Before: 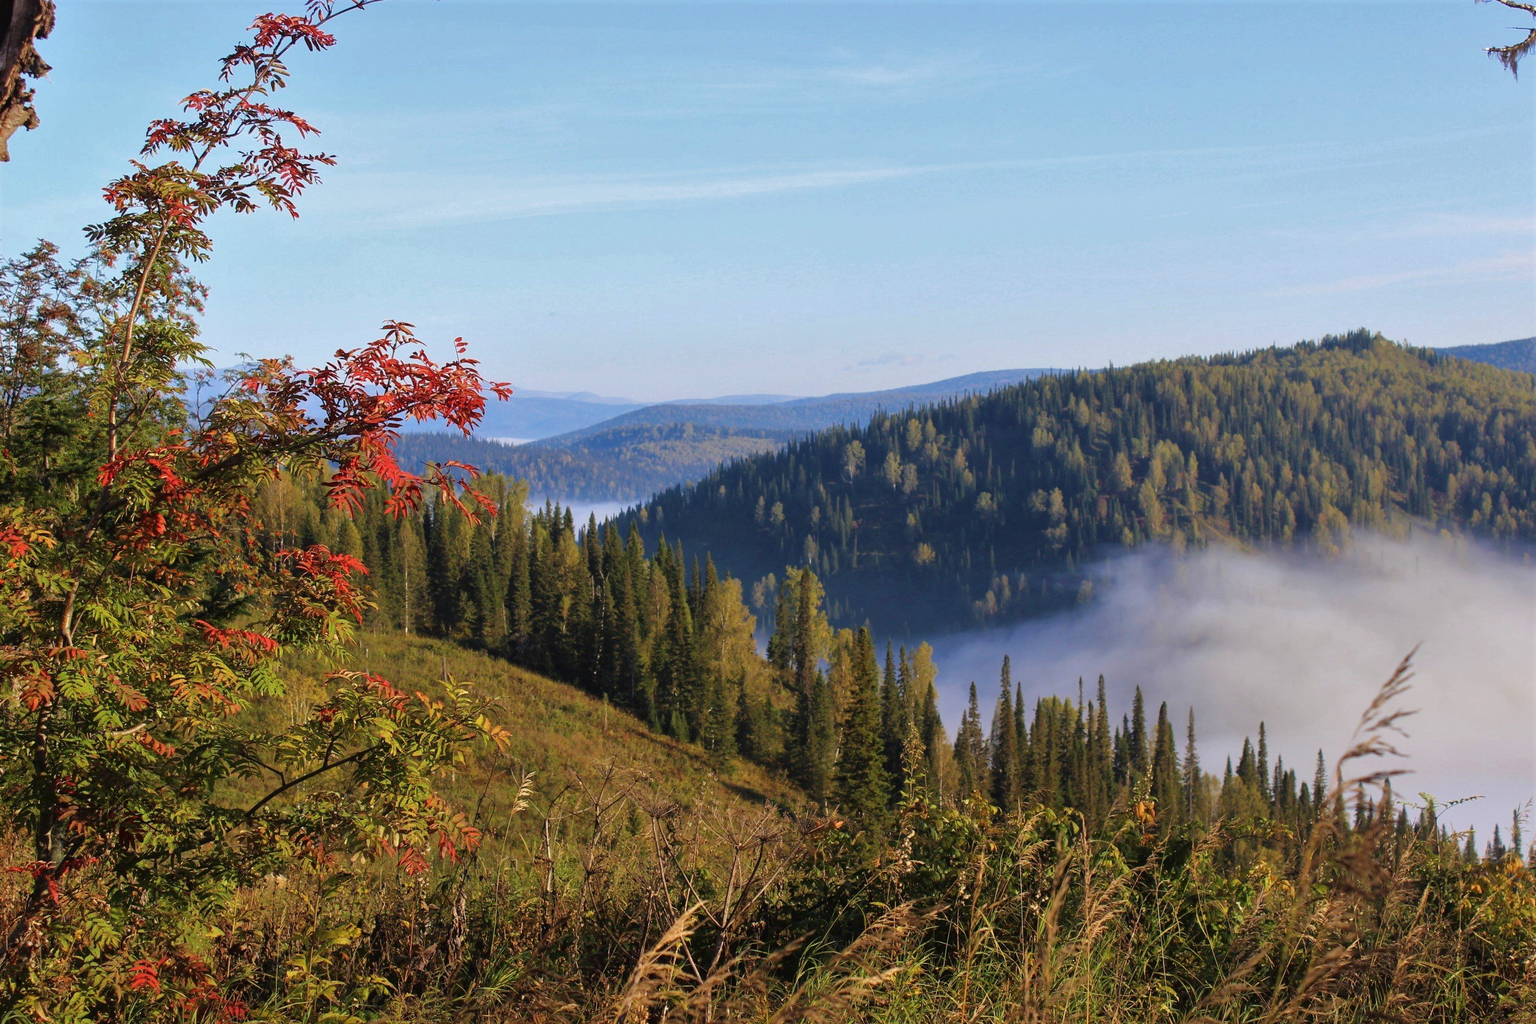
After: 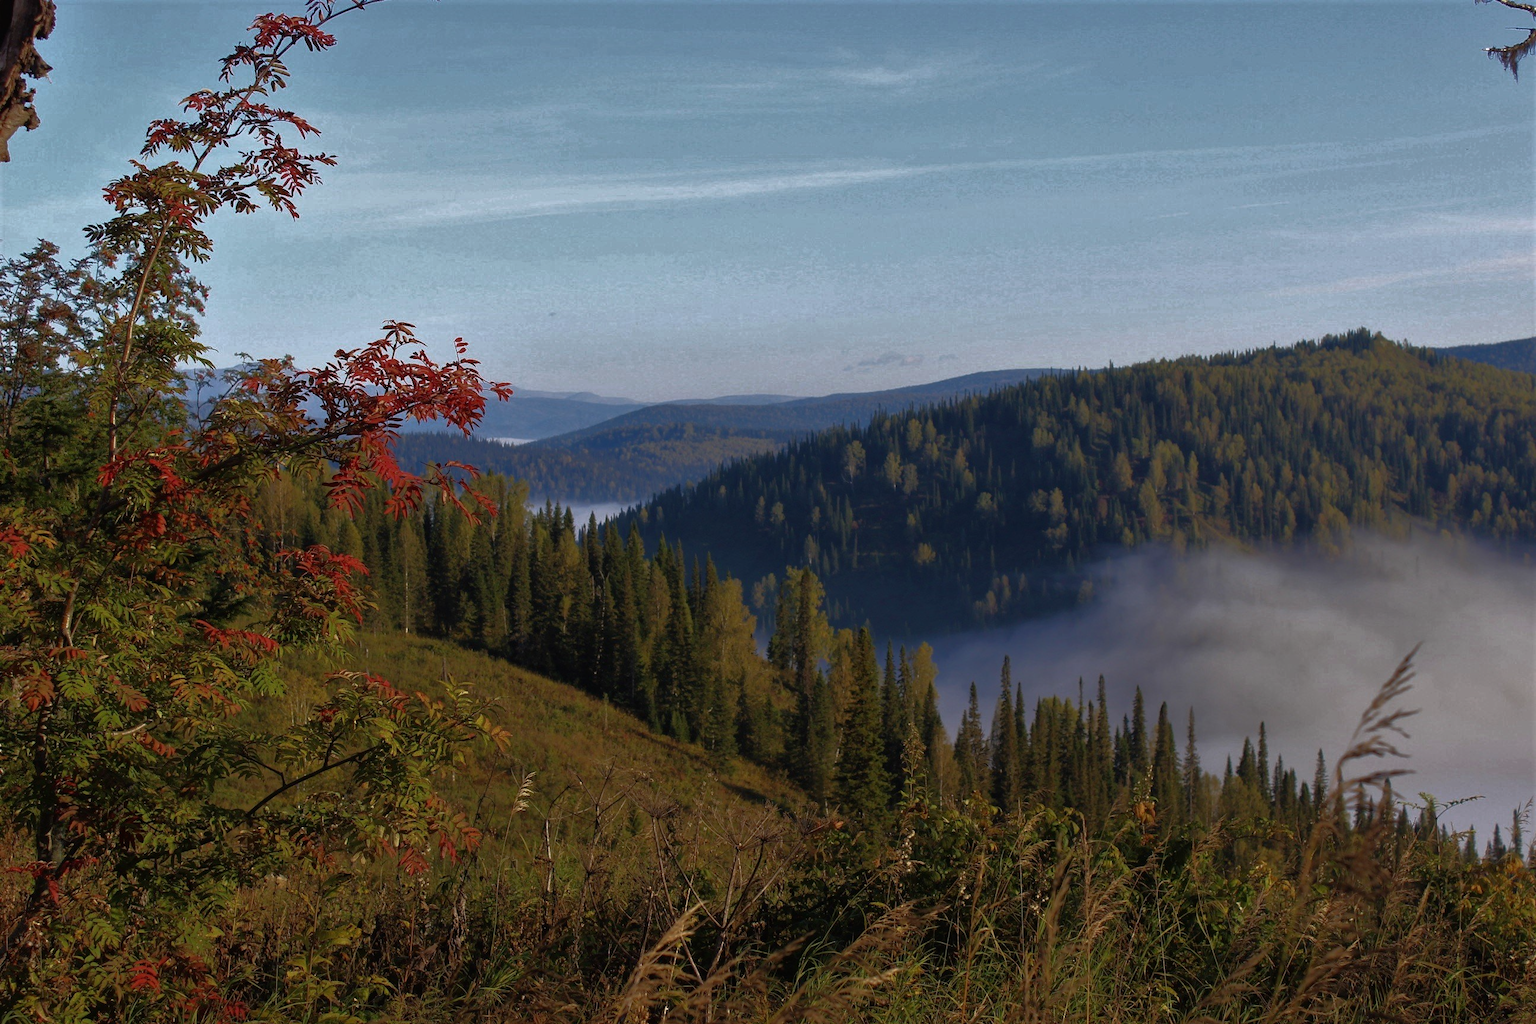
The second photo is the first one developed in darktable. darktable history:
base curve: curves: ch0 [(0, 0) (0.564, 0.291) (0.802, 0.731) (1, 1)], preserve colors average RGB
